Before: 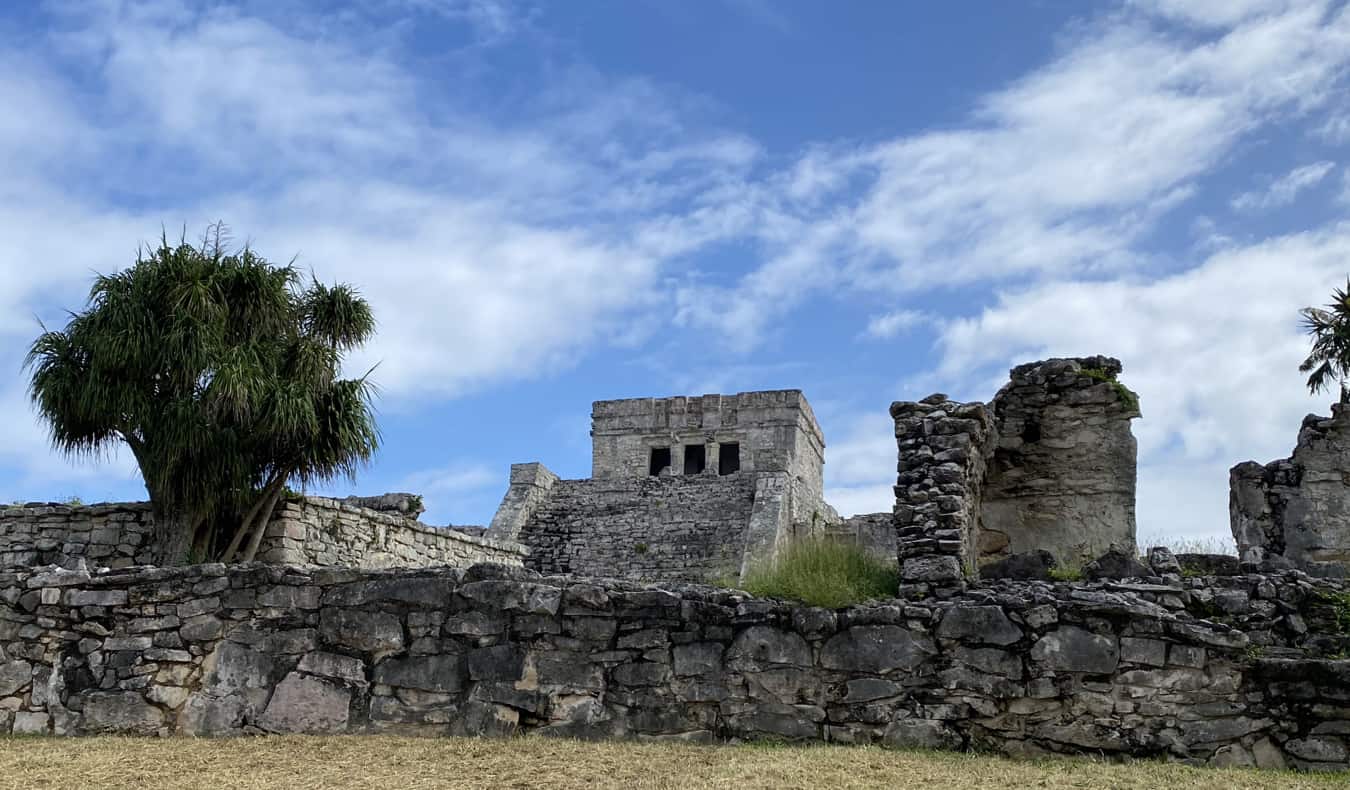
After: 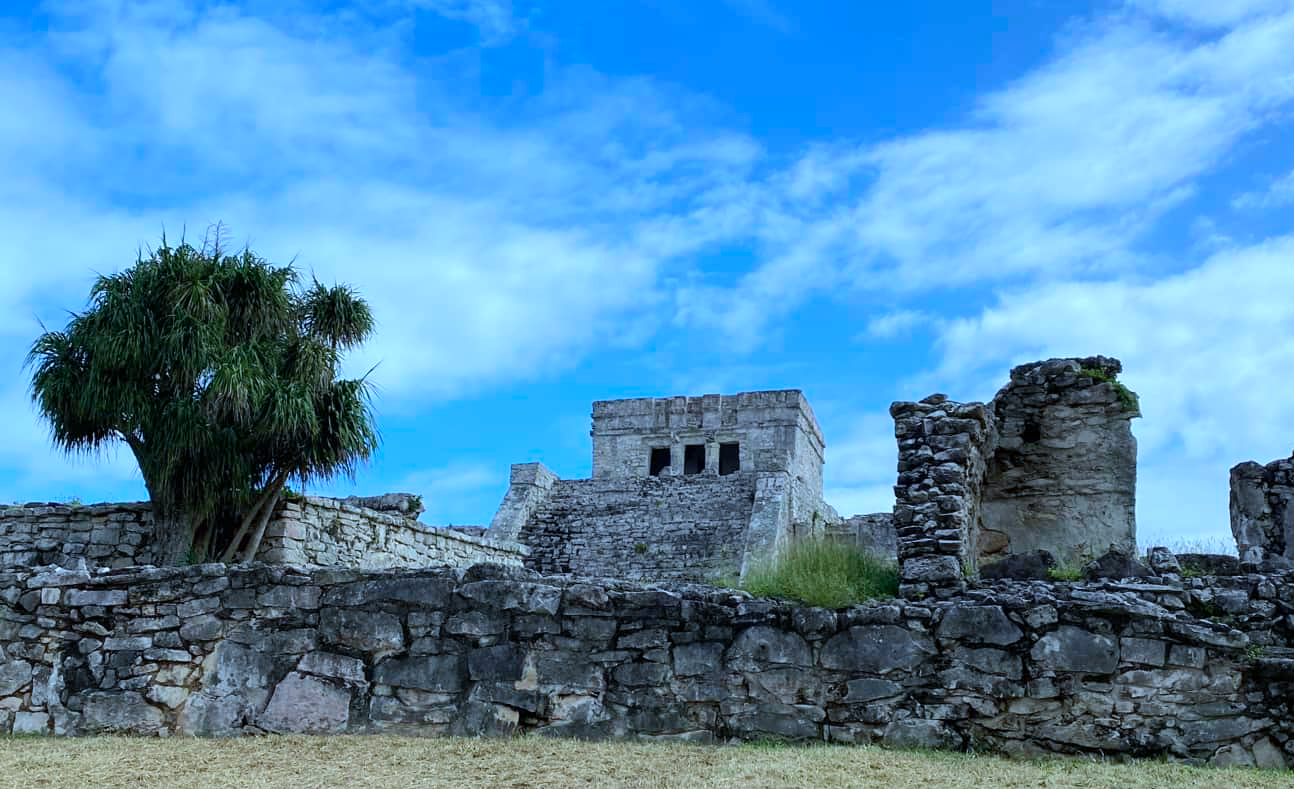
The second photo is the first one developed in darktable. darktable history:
crop: right 4.126%, bottom 0.031%
base curve: curves: ch0 [(0, 0) (0.262, 0.32) (0.722, 0.705) (1, 1)]
color calibration: x 0.396, y 0.386, temperature 3669 K
